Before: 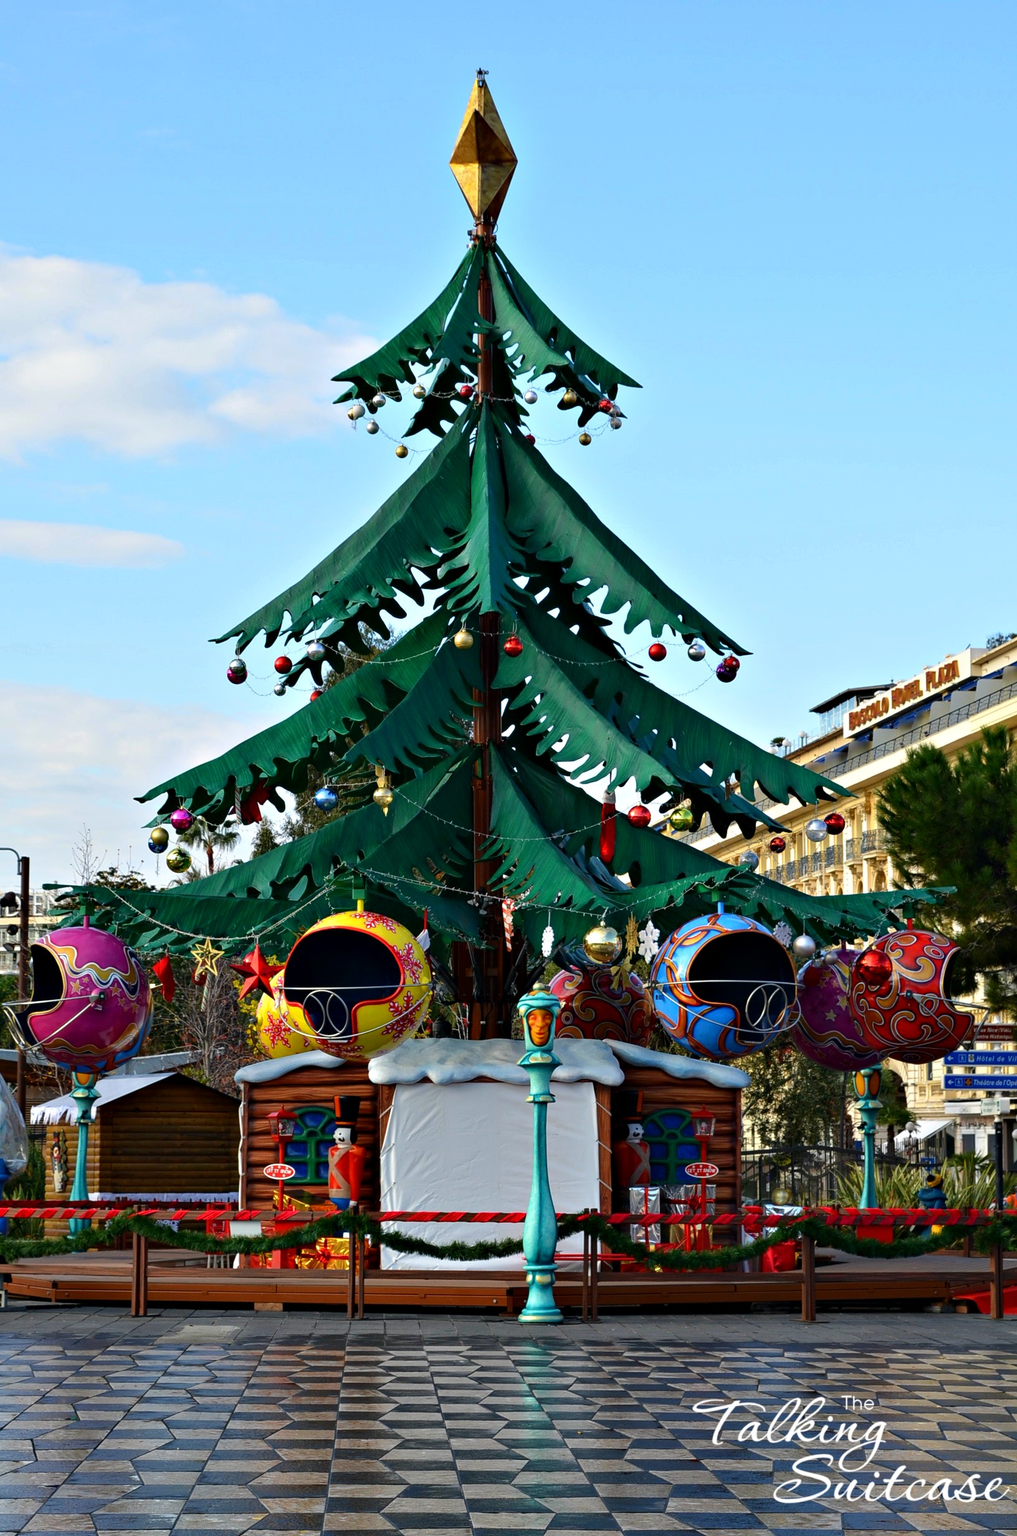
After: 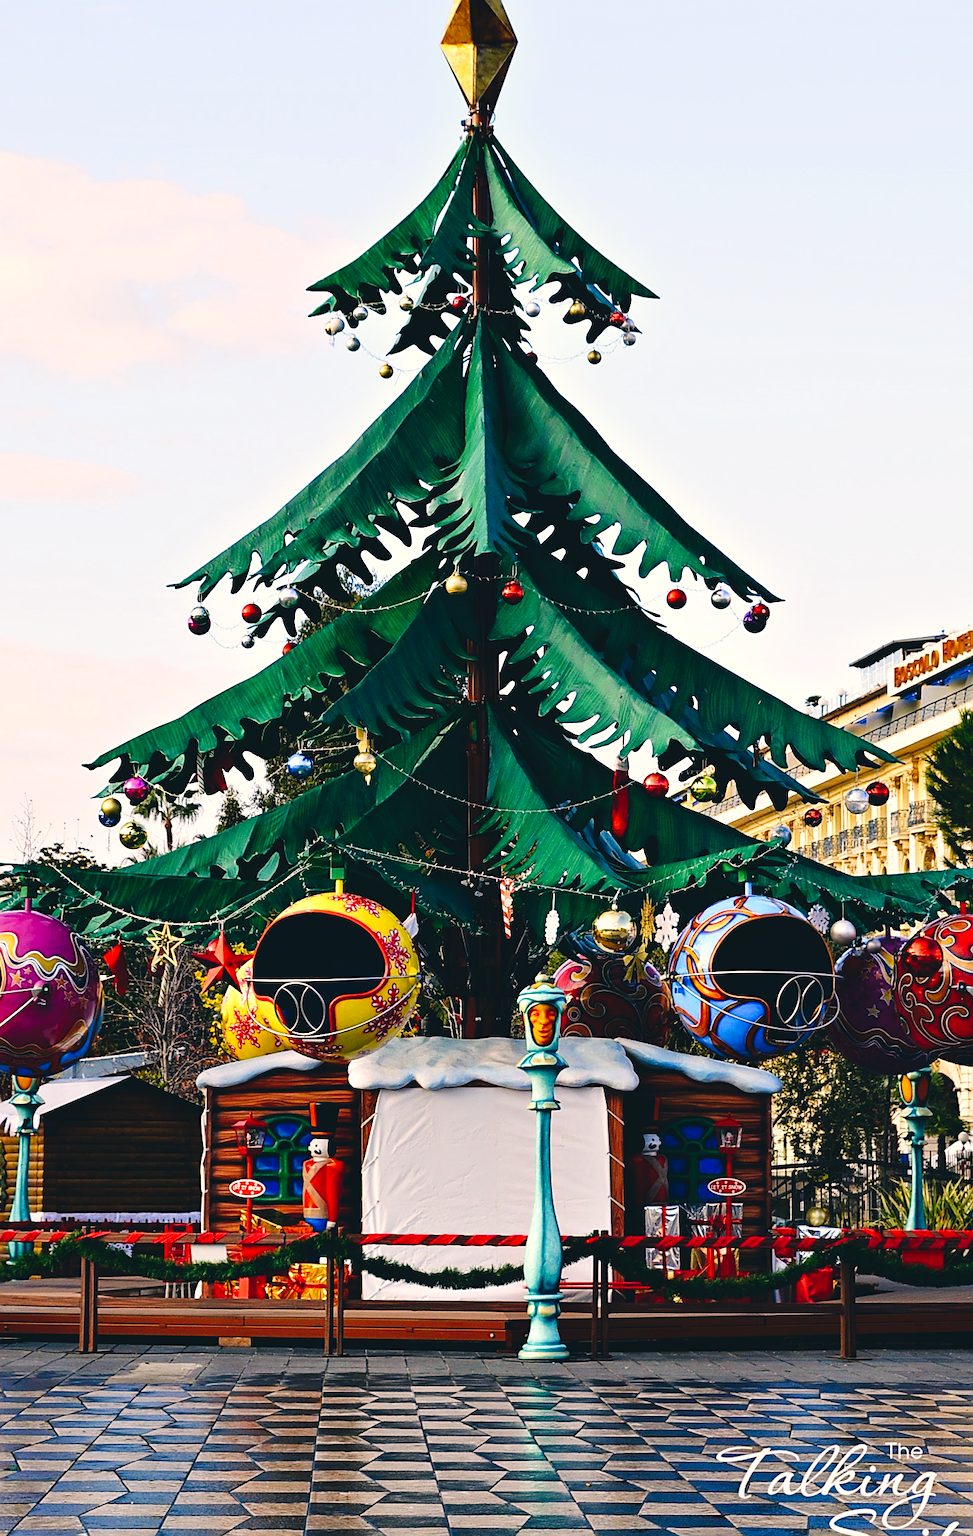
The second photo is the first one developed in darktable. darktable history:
crop: left 6.1%, top 8.127%, right 9.536%, bottom 3.754%
tone curve: curves: ch0 [(0, 0) (0.042, 0.023) (0.157, 0.114) (0.302, 0.308) (0.44, 0.507) (0.607, 0.705) (0.824, 0.882) (1, 0.965)]; ch1 [(0, 0) (0.339, 0.334) (0.445, 0.419) (0.476, 0.454) (0.503, 0.501) (0.517, 0.513) (0.551, 0.567) (0.622, 0.662) (0.706, 0.741) (1, 1)]; ch2 [(0, 0) (0.327, 0.318) (0.417, 0.426) (0.46, 0.453) (0.502, 0.5) (0.514, 0.524) (0.547, 0.572) (0.615, 0.656) (0.717, 0.778) (1, 1)], preserve colors none
color correction: highlights a* 5.46, highlights b* 5.28, shadows a* -4.3, shadows b* -5.24
color zones: curves: ch0 [(0.068, 0.464) (0.25, 0.5) (0.48, 0.508) (0.75, 0.536) (0.886, 0.476) (0.967, 0.456)]; ch1 [(0.066, 0.456) (0.25, 0.5) (0.616, 0.508) (0.746, 0.56) (0.934, 0.444)]
sharpen: on, module defaults
contrast brightness saturation: contrast 0.069, brightness -0.125, saturation 0.061
color balance rgb: shadows lift › hue 86.34°, highlights gain › chroma 3.097%, highlights gain › hue 54.58°, global offset › luminance 1.998%, perceptual saturation grading › global saturation -0.258%, contrast -10.095%
tone equalizer: -8 EV -0.763 EV, -7 EV -0.671 EV, -6 EV -0.595 EV, -5 EV -0.378 EV, -3 EV 0.404 EV, -2 EV 0.6 EV, -1 EV 0.7 EV, +0 EV 0.772 EV
